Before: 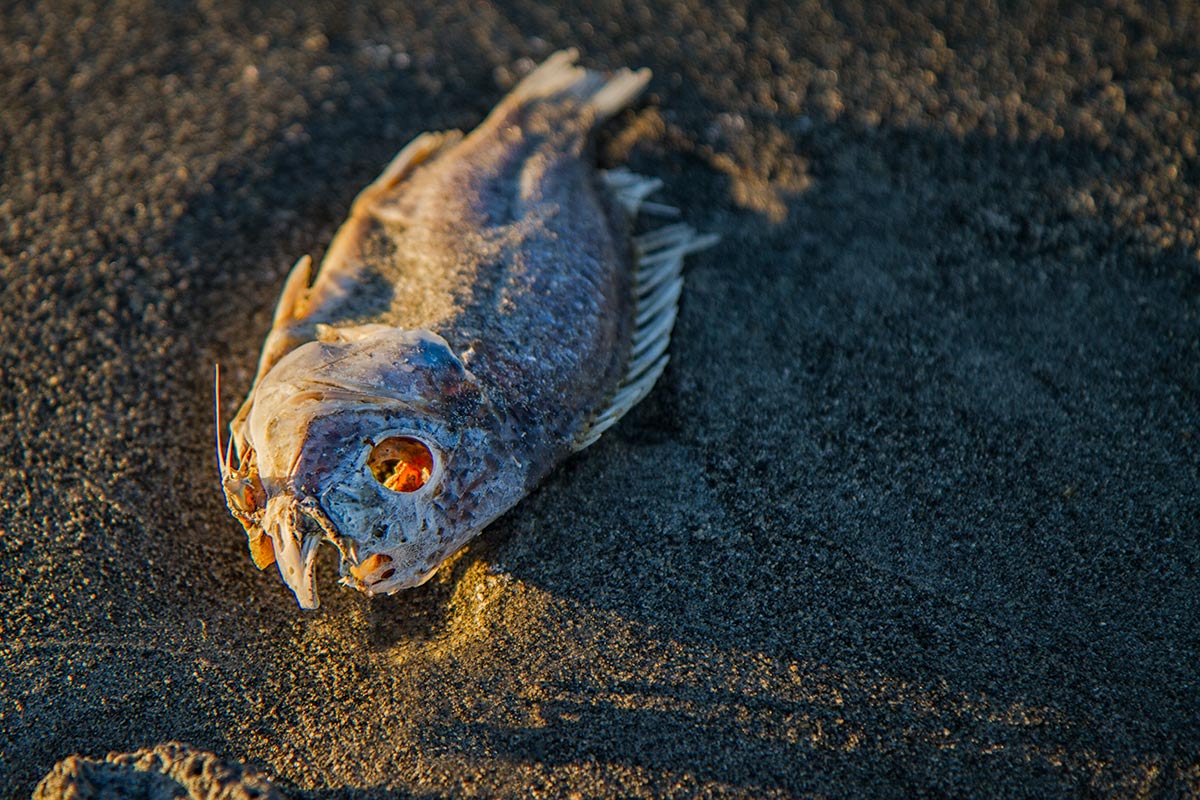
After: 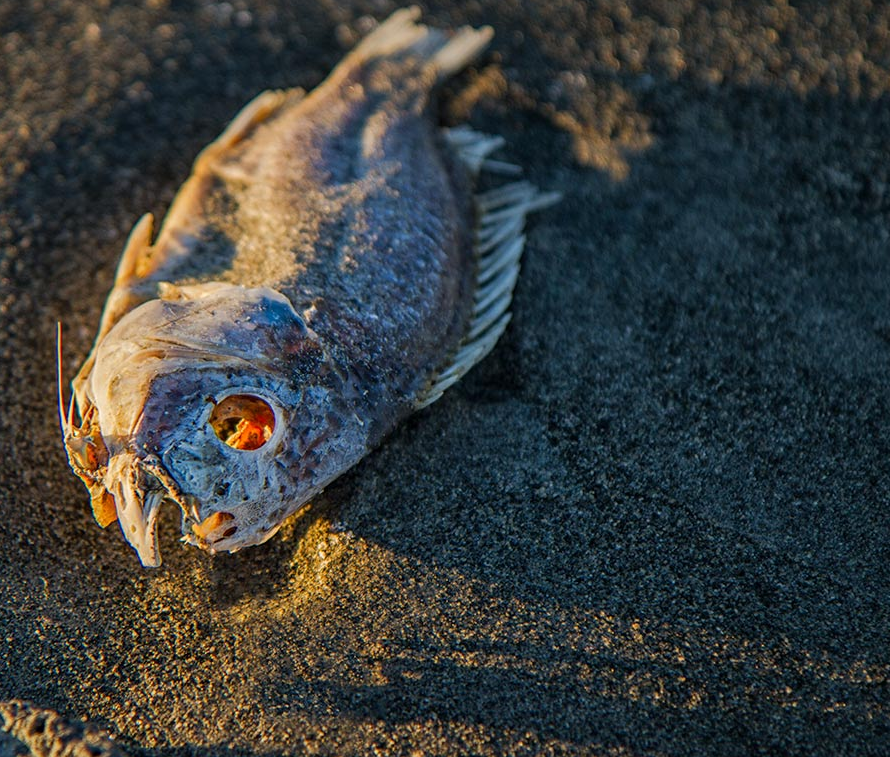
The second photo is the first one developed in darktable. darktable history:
exposure: exposure 0.014 EV, compensate highlight preservation false
crop and rotate: left 13.181%, top 5.335%, right 12.576%
